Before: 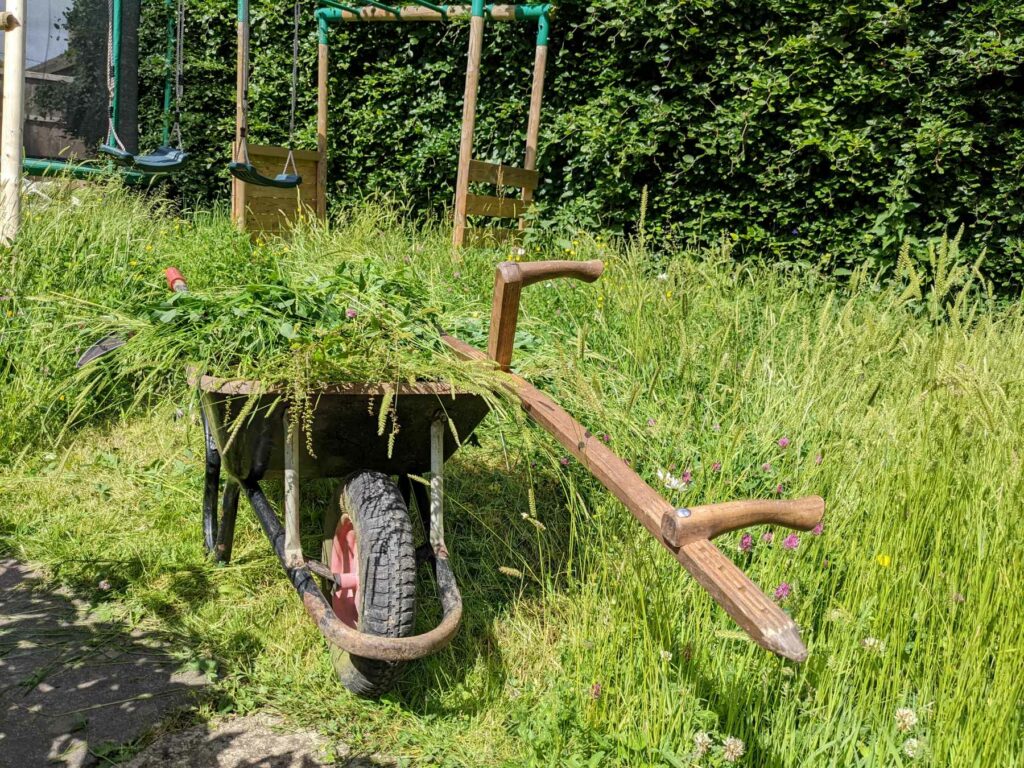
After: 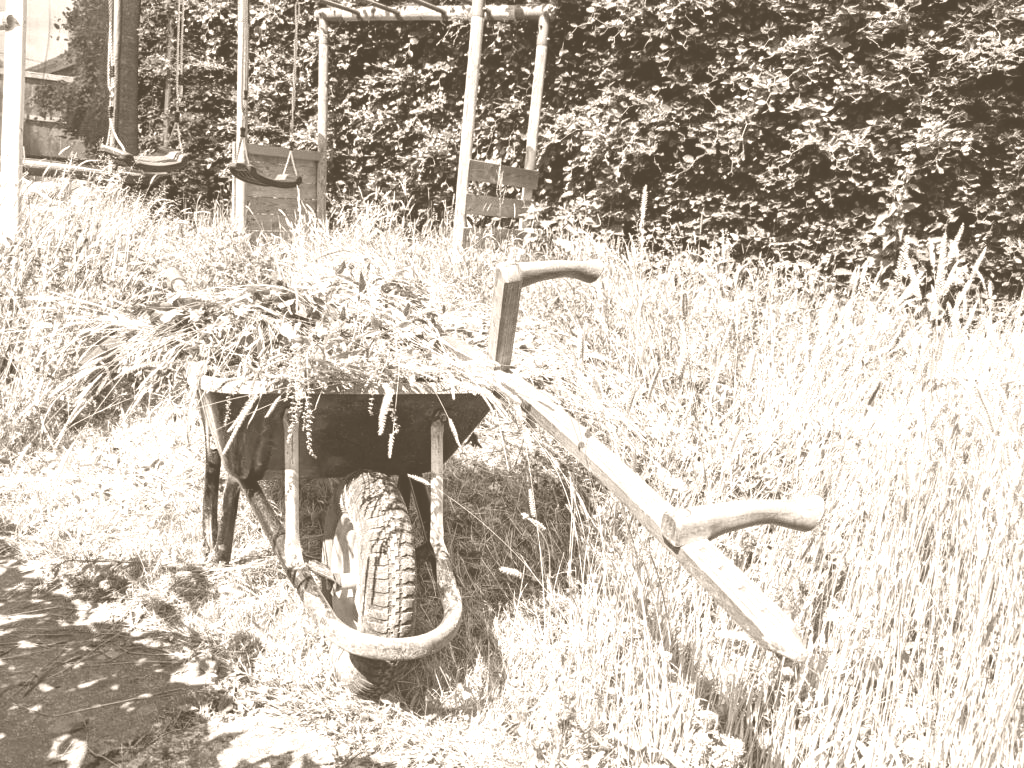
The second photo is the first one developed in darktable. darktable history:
tone equalizer: -8 EV -0.417 EV, -7 EV -0.389 EV, -6 EV -0.333 EV, -5 EV -0.222 EV, -3 EV 0.222 EV, -2 EV 0.333 EV, -1 EV 0.389 EV, +0 EV 0.417 EV, edges refinement/feathering 500, mask exposure compensation -1.57 EV, preserve details no
colorize: hue 34.49°, saturation 35.33%, source mix 100%, version 1
